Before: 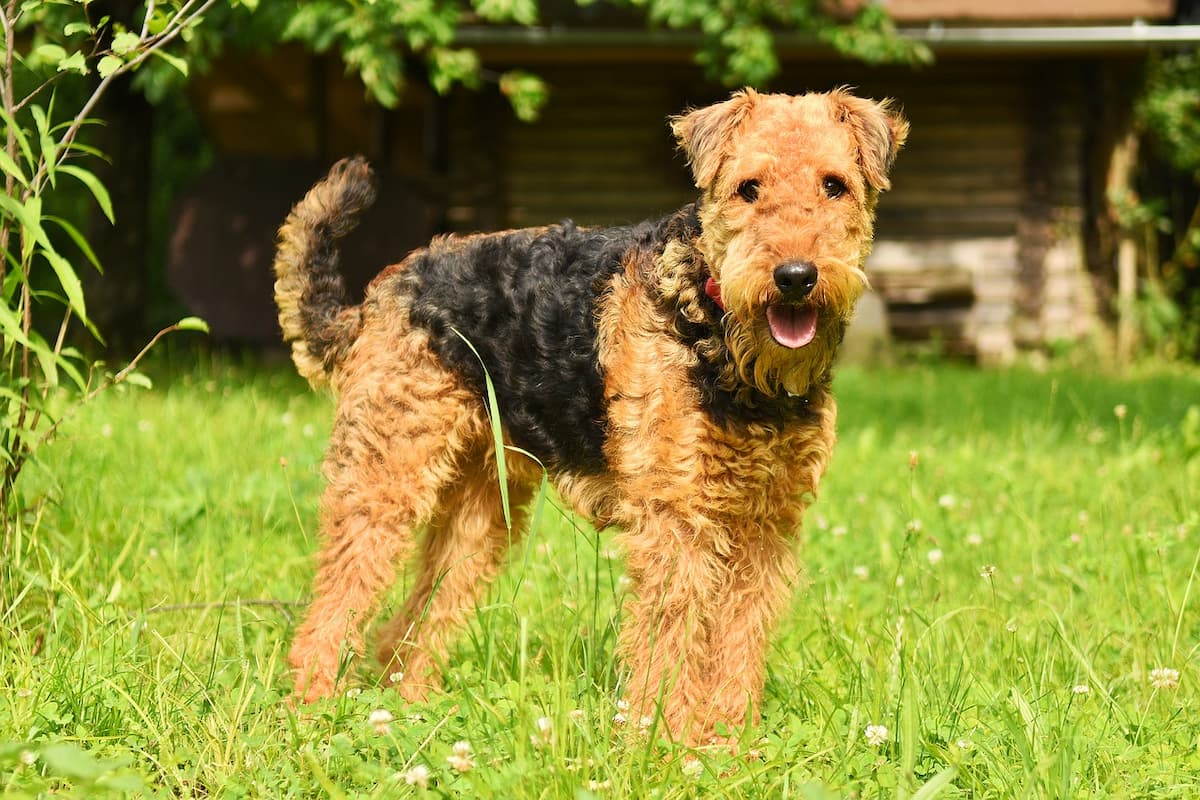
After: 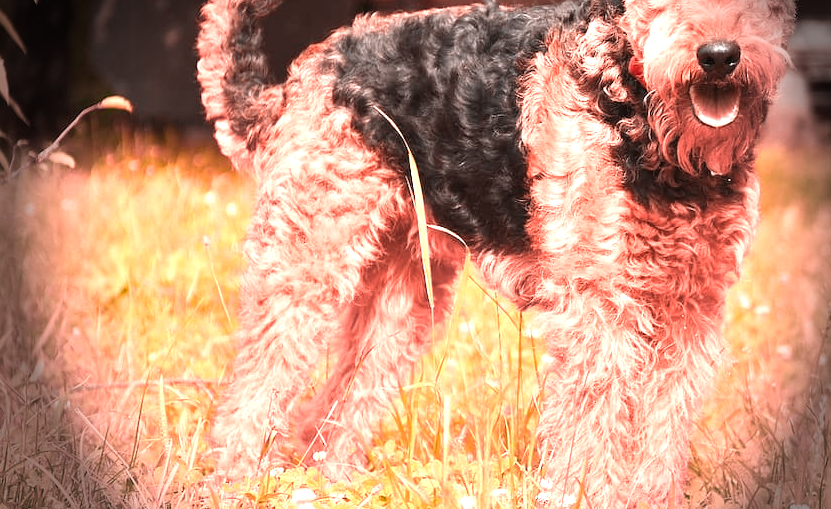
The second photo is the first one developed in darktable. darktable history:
color zones: curves: ch2 [(0, 0.5) (0.084, 0.497) (0.323, 0.335) (0.4, 0.497) (1, 0.5)], process mode strong
exposure: black level correction 0, exposure 1 EV, compensate exposure bias true, compensate highlight preservation false
vignetting: fall-off start 76.42%, fall-off radius 27.36%, brightness -0.872, center (0.037, -0.09), width/height ratio 0.971
crop: left 6.488%, top 27.668%, right 24.183%, bottom 8.656%
